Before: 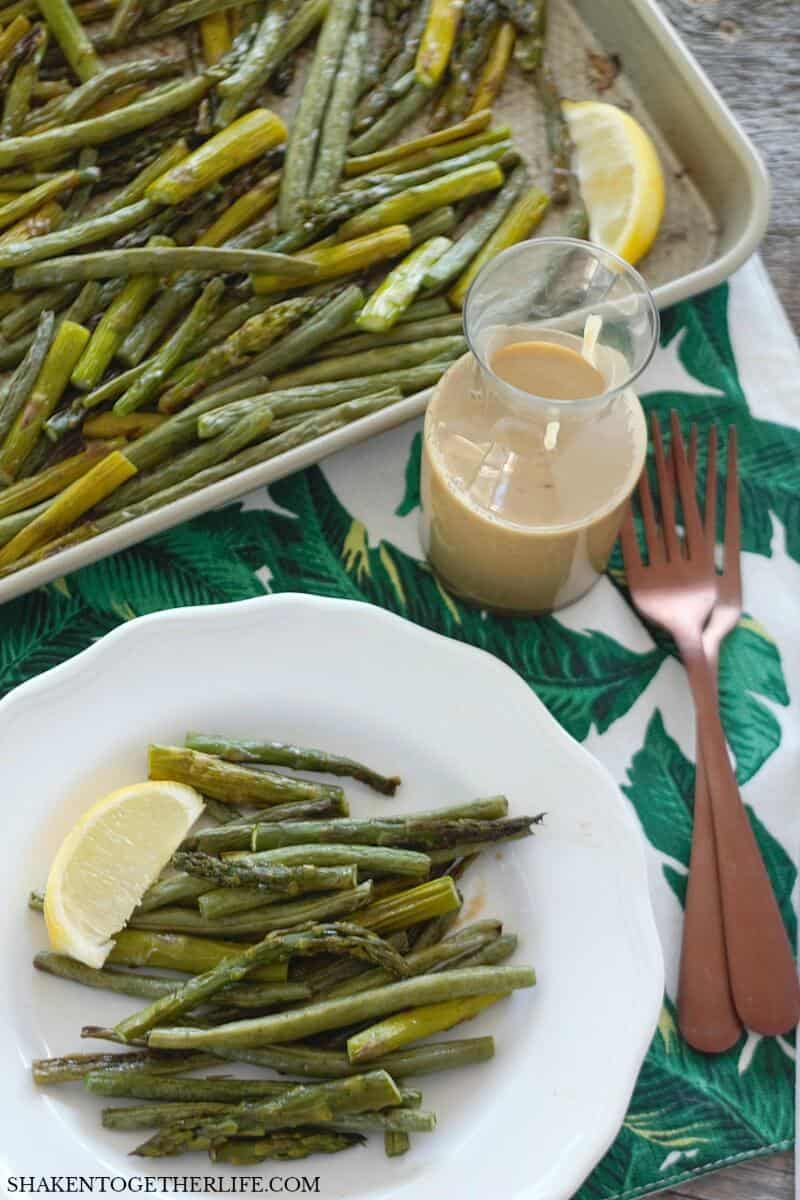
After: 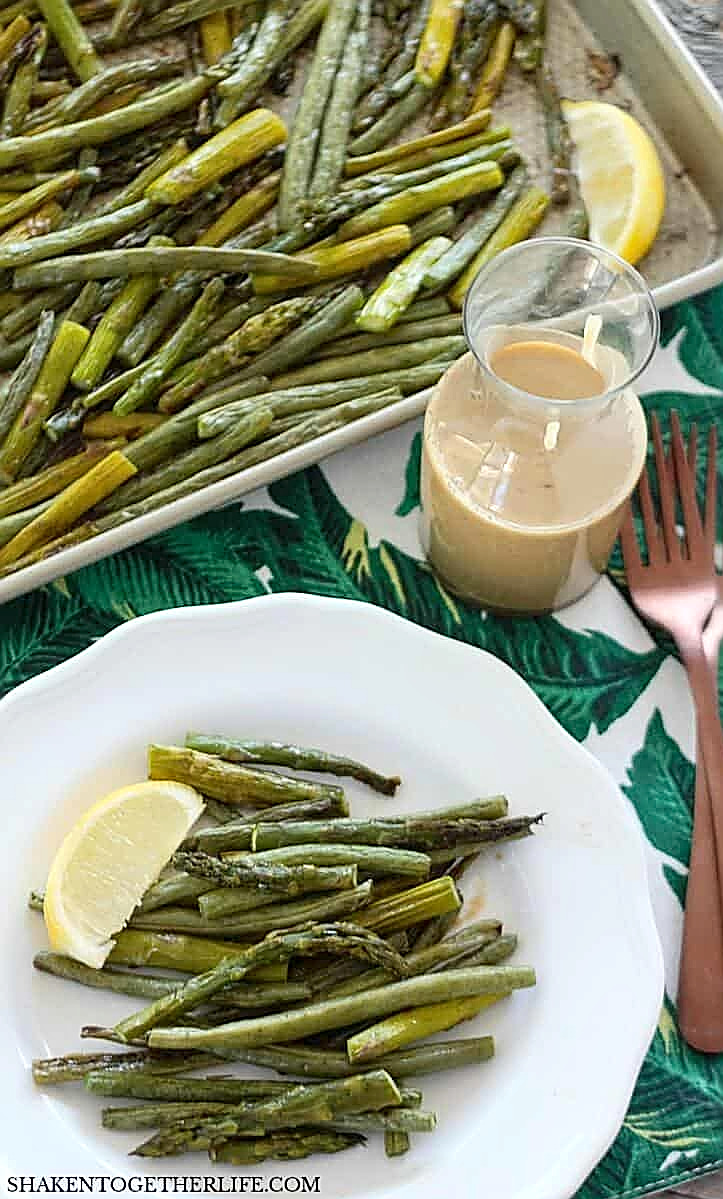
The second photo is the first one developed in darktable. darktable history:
contrast brightness saturation: contrast 0.037, saturation 0.07
crop: right 9.512%, bottom 0.05%
tone curve: curves: ch0 [(0, 0) (0.004, 0.002) (0.02, 0.013) (0.218, 0.218) (0.664, 0.718) (0.832, 0.873) (1, 1)], color space Lab, independent channels, preserve colors none
local contrast: highlights 104%, shadows 100%, detail 119%, midtone range 0.2
sharpen: radius 1.697, amount 1.295
